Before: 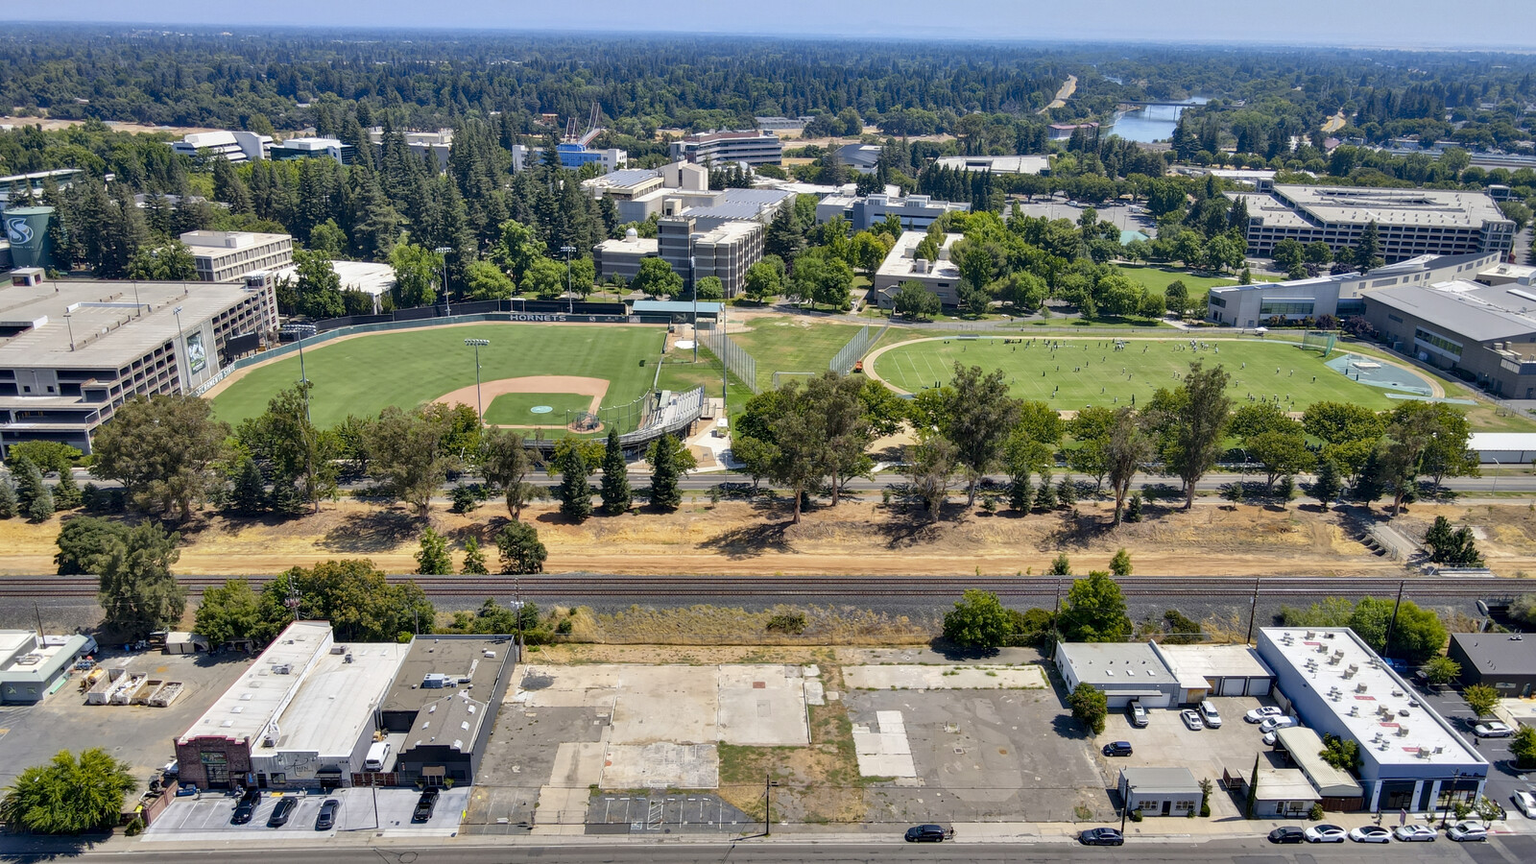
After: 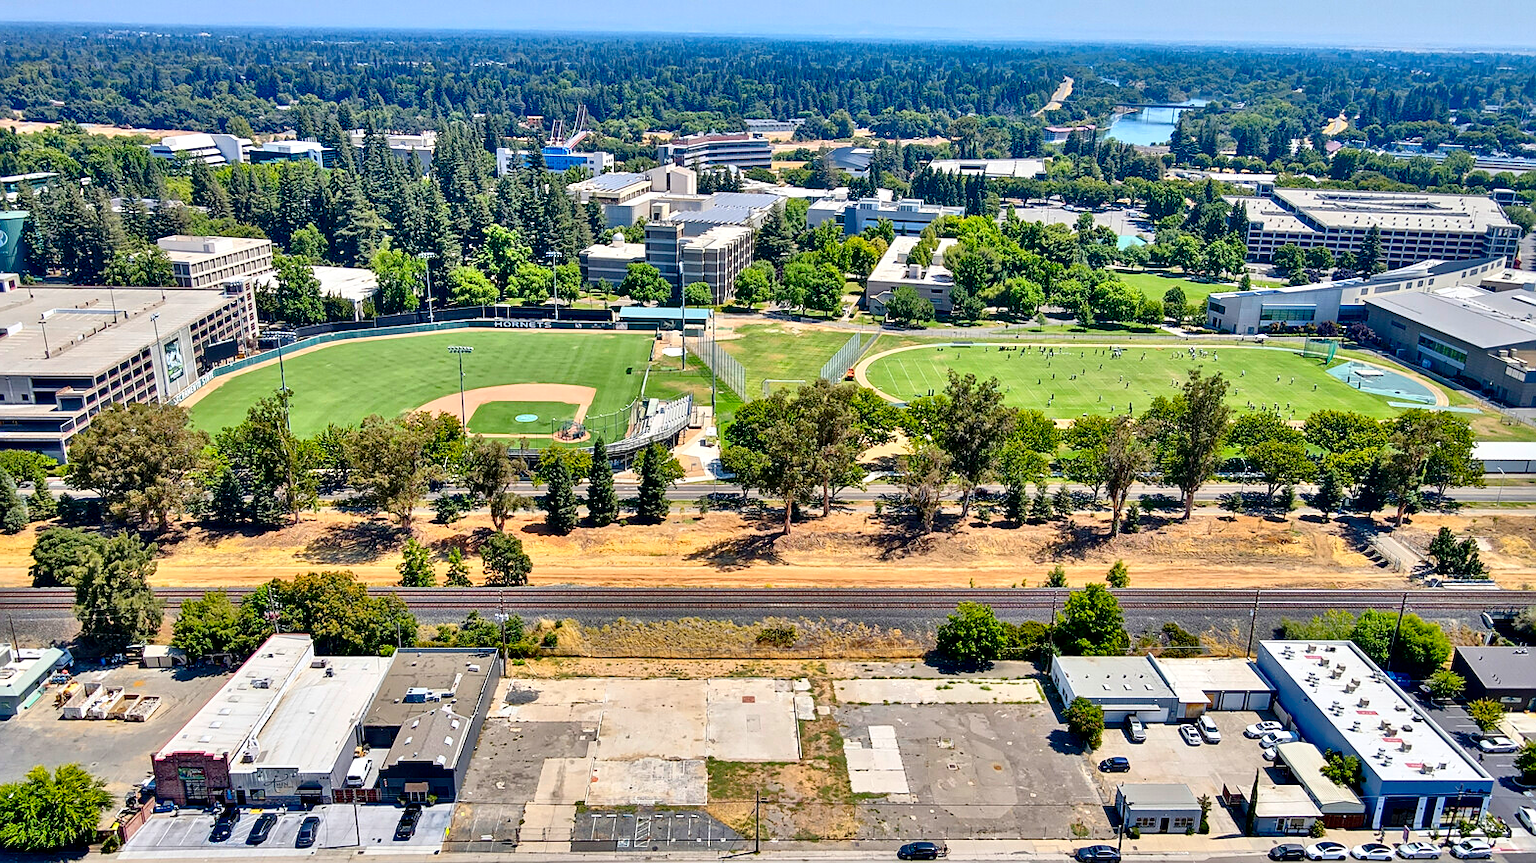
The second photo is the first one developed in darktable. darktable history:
tone equalizer: -7 EV 0.15 EV, -6 EV 0.6 EV, -5 EV 1.15 EV, -4 EV 1.33 EV, -3 EV 1.15 EV, -2 EV 0.6 EV, -1 EV 0.15 EV, mask exposure compensation -0.5 EV
contrast brightness saturation: contrast 0.21, brightness -0.11, saturation 0.21
crop: left 1.743%, right 0.268%, bottom 2.011%
sharpen: on, module defaults
